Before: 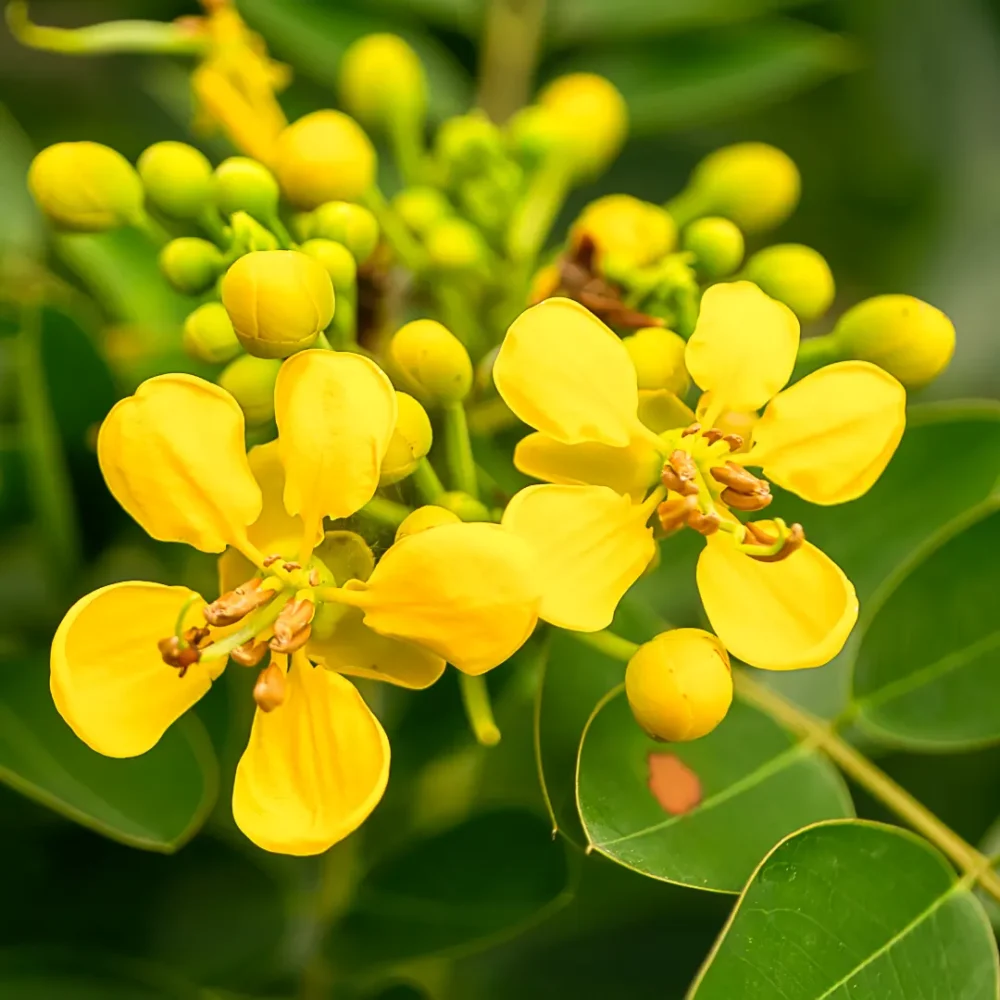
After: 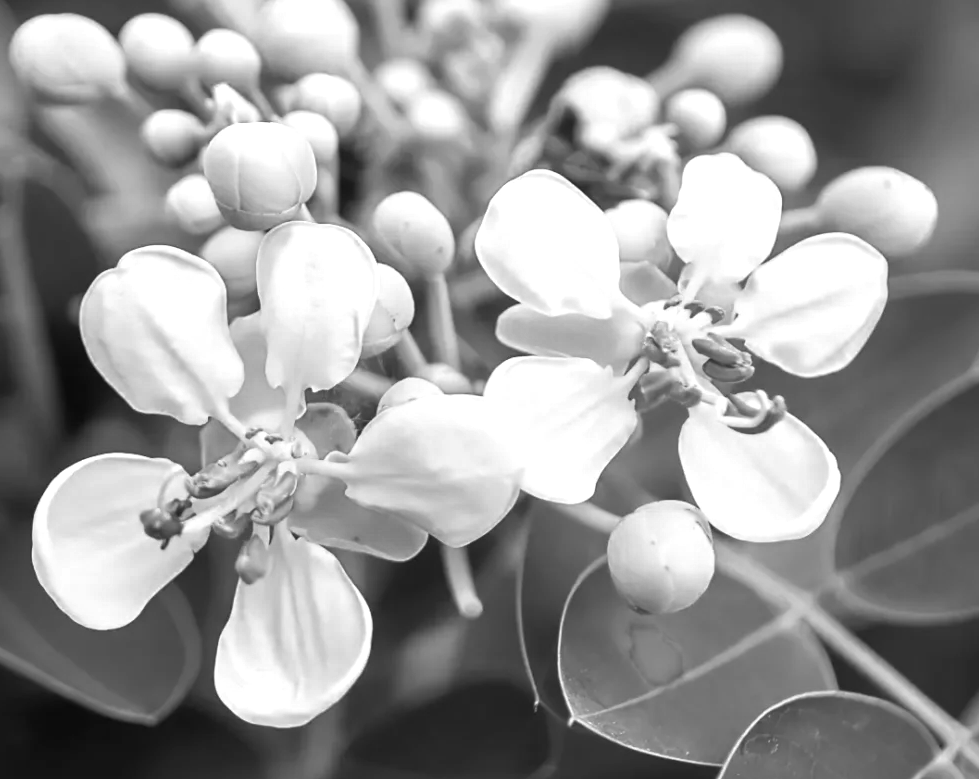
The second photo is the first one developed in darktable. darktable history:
white balance: emerald 1
color zones: curves: ch0 [(0.002, 0.593) (0.143, 0.417) (0.285, 0.541) (0.455, 0.289) (0.608, 0.327) (0.727, 0.283) (0.869, 0.571) (1, 0.603)]; ch1 [(0, 0) (0.143, 0) (0.286, 0) (0.429, 0) (0.571, 0) (0.714, 0) (0.857, 0)]
crop and rotate: left 1.814%, top 12.818%, right 0.25%, bottom 9.225%
